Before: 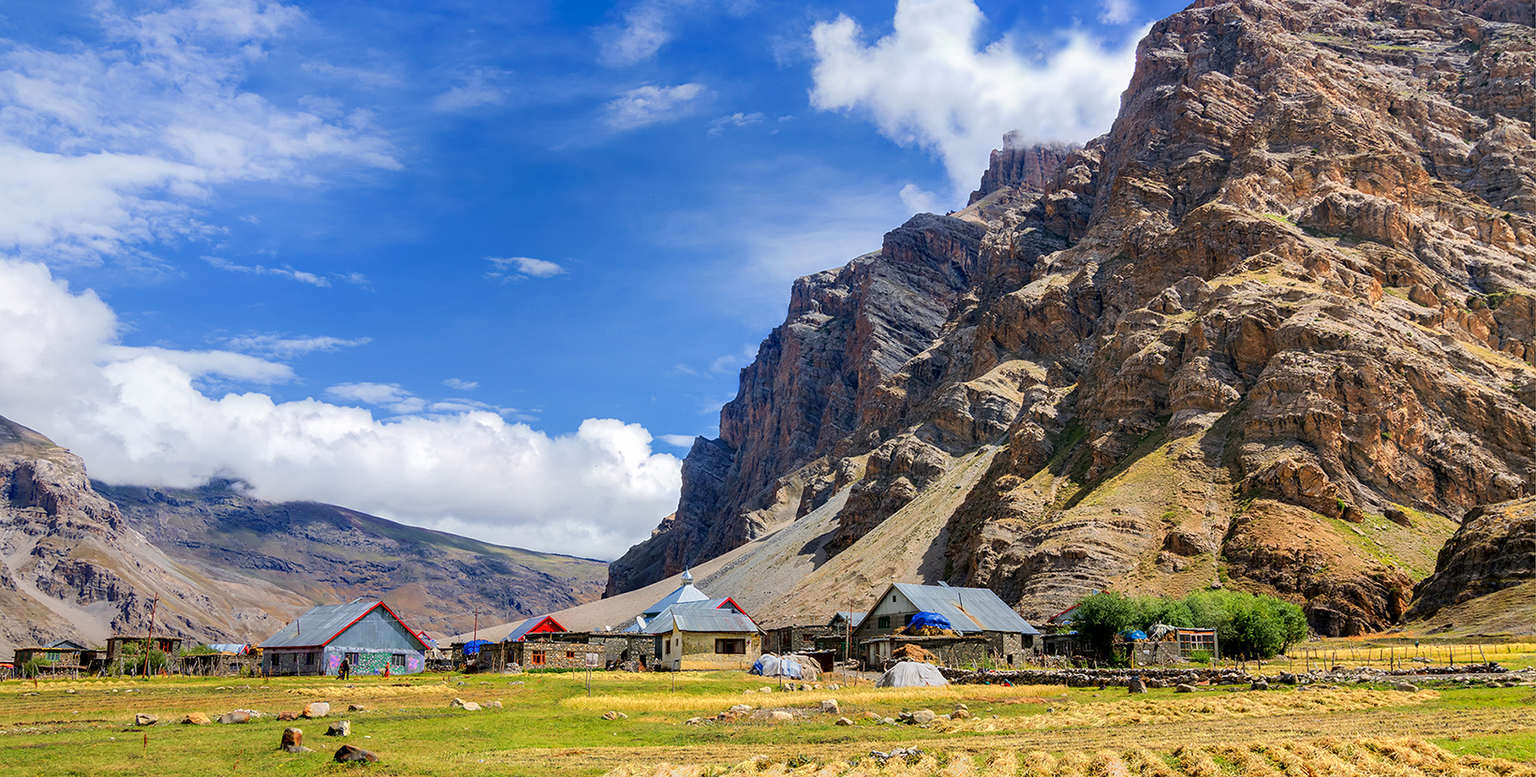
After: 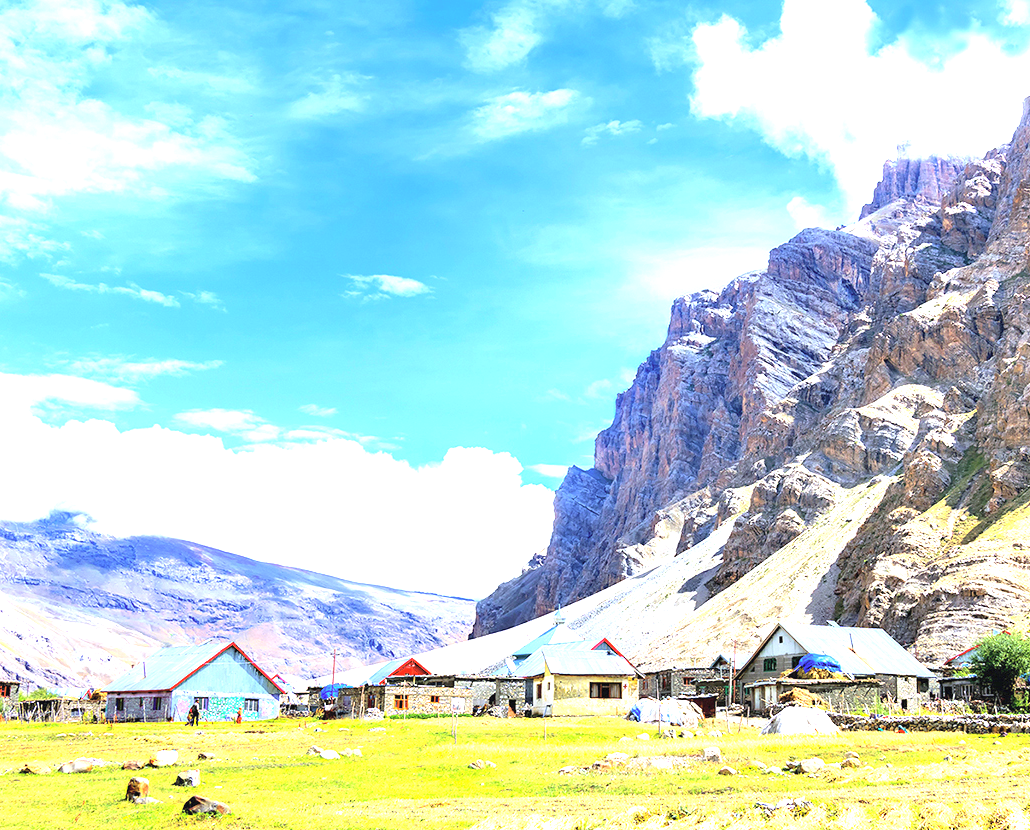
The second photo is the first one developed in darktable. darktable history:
exposure: black level correction 0, exposure 1.9 EV, compensate highlight preservation false
white balance: red 0.926, green 1.003, blue 1.133
contrast brightness saturation: brightness 0.15
crop: left 10.644%, right 26.528%
